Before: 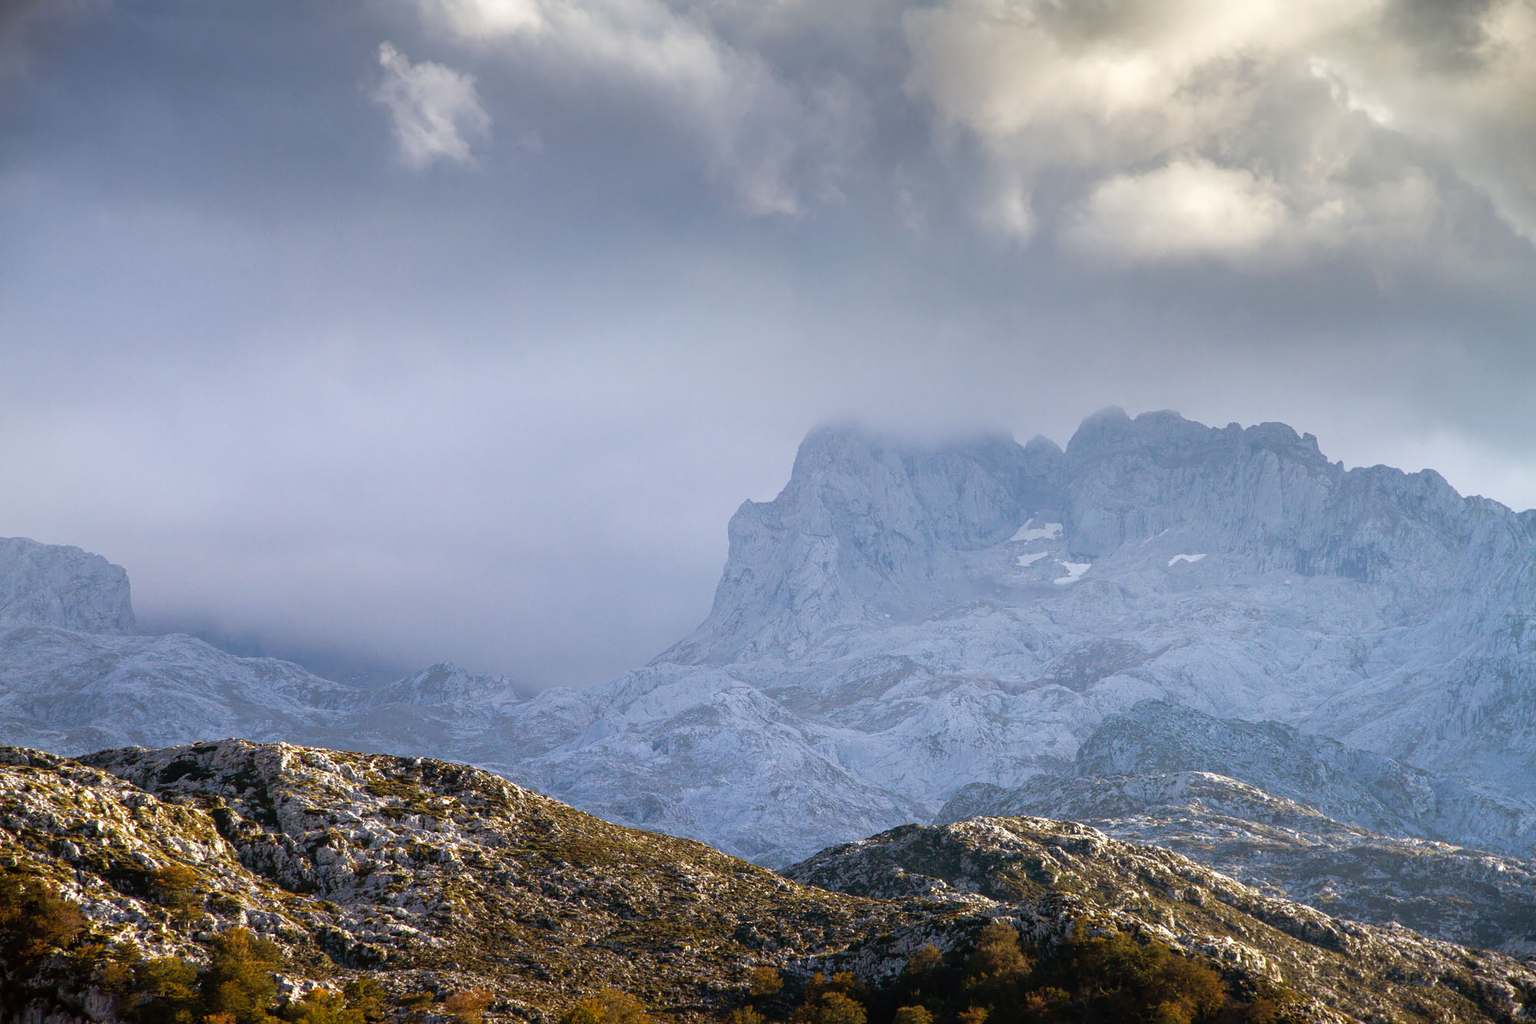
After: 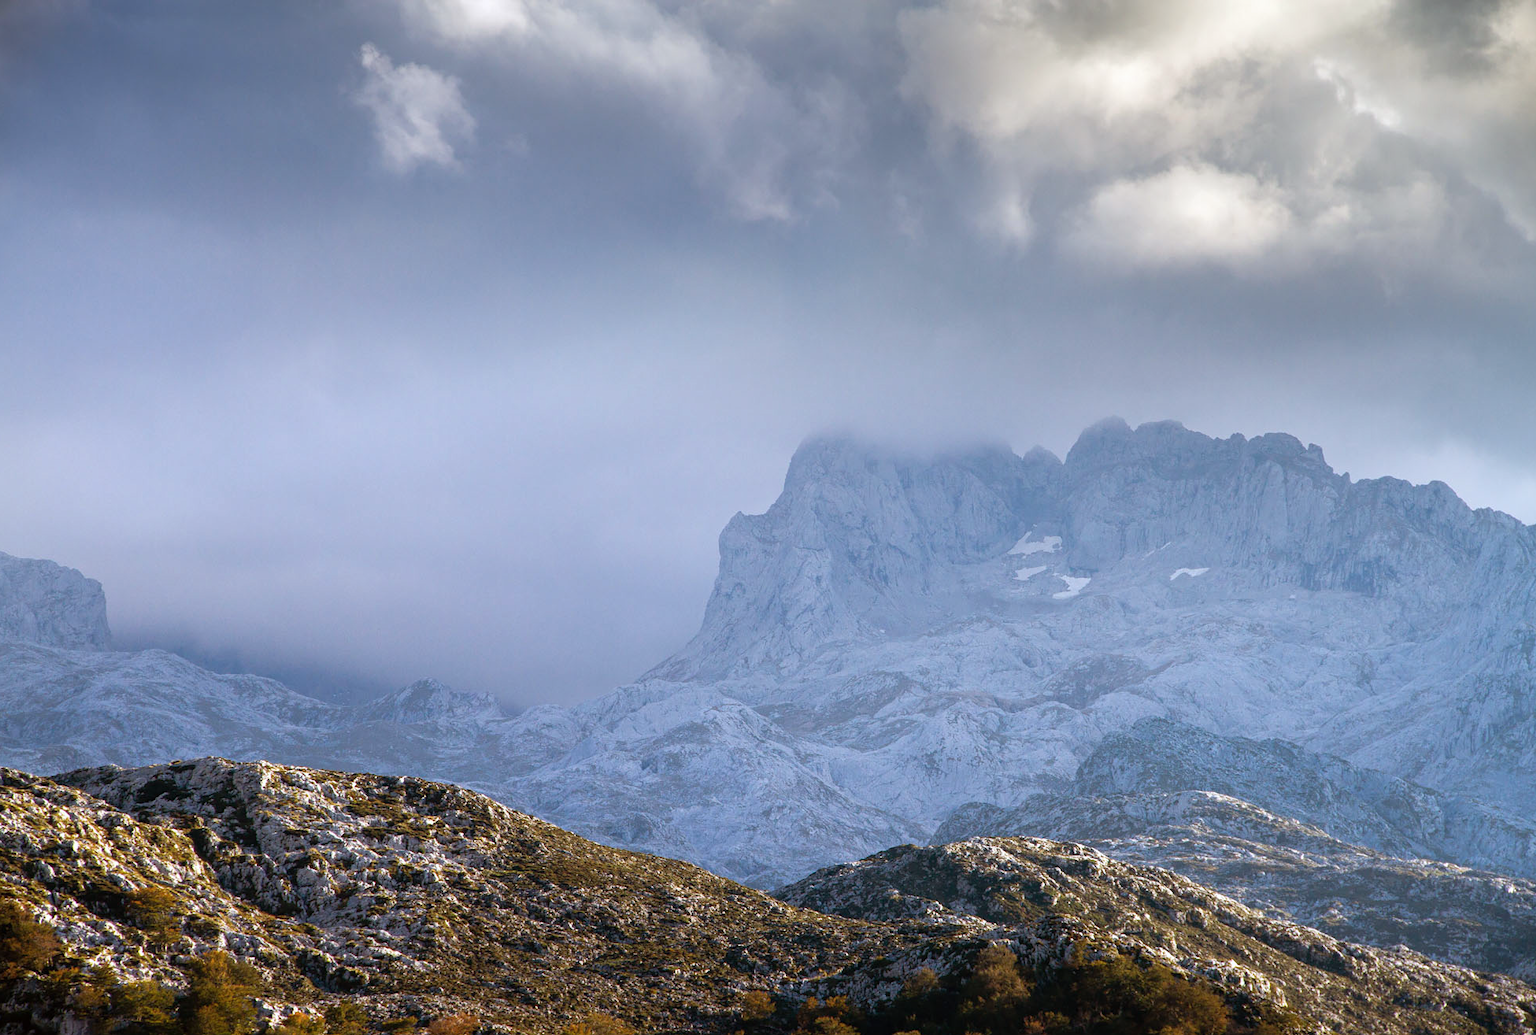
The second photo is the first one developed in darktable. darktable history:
local contrast: mode bilateral grid, contrast 15, coarseness 36, detail 105%, midtone range 0.2
crop and rotate: left 1.774%, right 0.633%, bottom 1.28%
vignetting: fall-off start 116.67%, fall-off radius 59.26%, brightness -0.31, saturation -0.056
color correction: highlights a* -0.137, highlights b* -5.91, shadows a* -0.137, shadows b* -0.137
